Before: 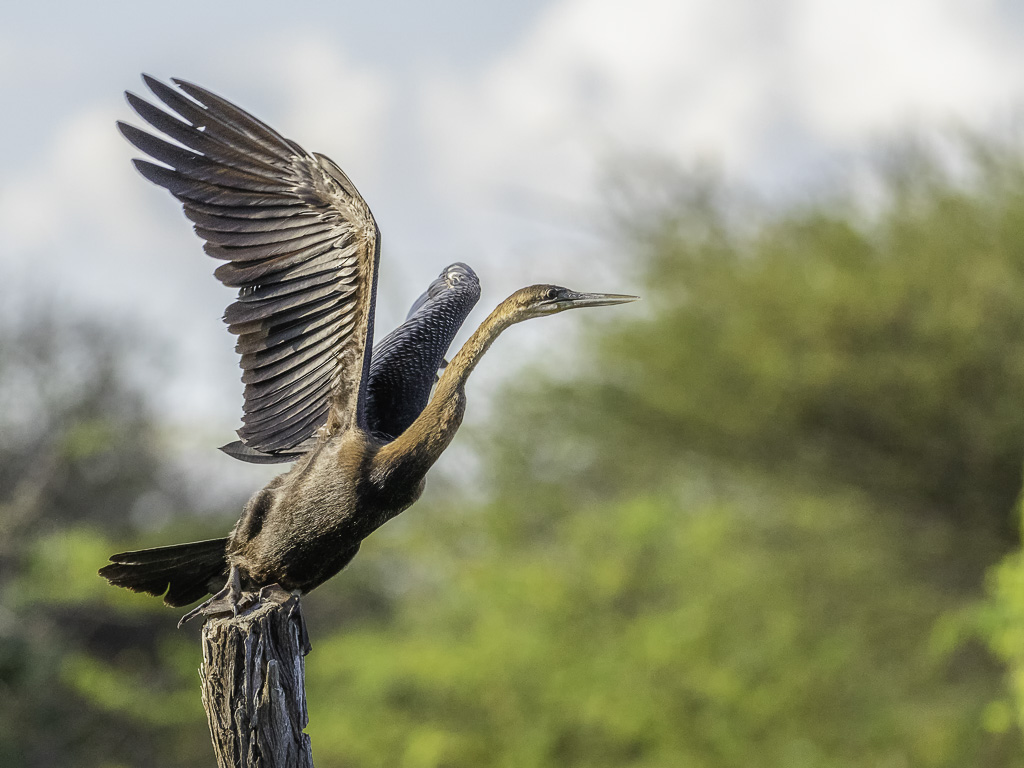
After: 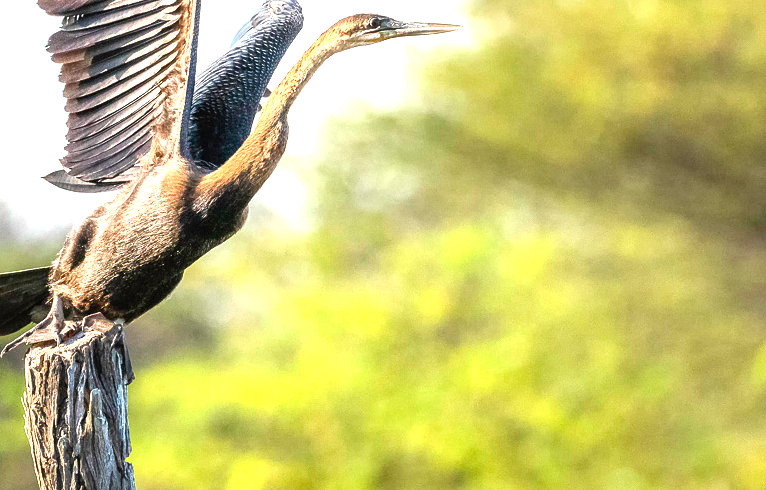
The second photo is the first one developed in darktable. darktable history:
shadows and highlights: shadows 20.22, highlights -20.98, soften with gaussian
crop and rotate: left 17.351%, top 35.324%, right 7.779%, bottom 0.786%
levels: gray 59.36%, levels [0, 0.352, 0.703]
